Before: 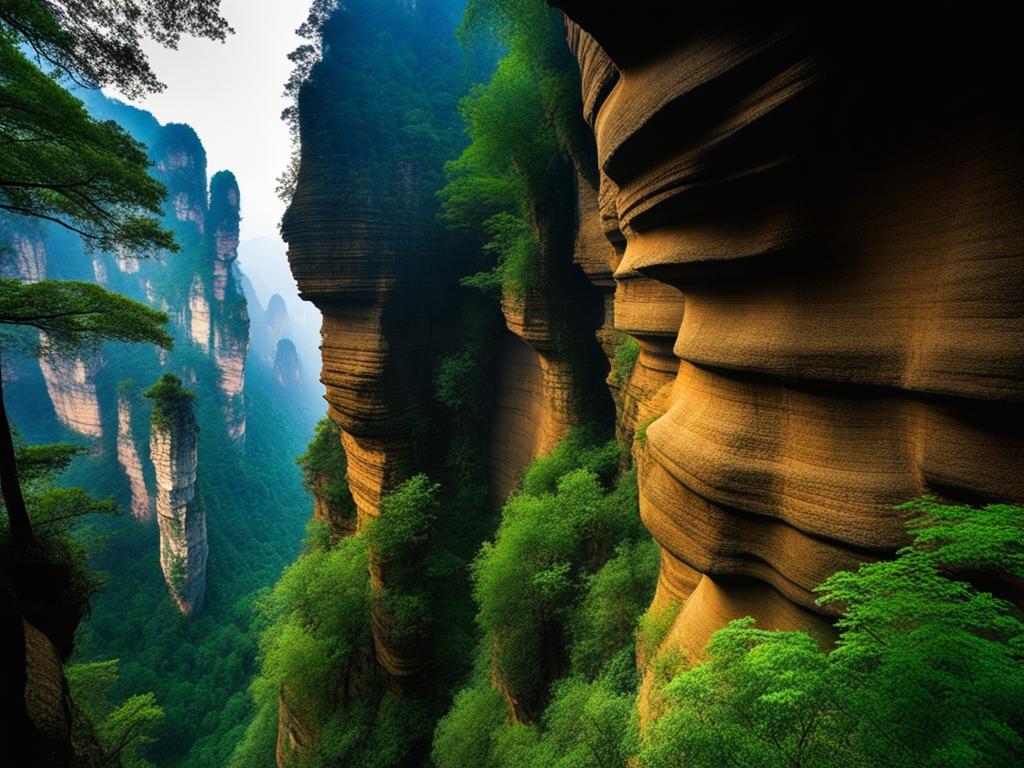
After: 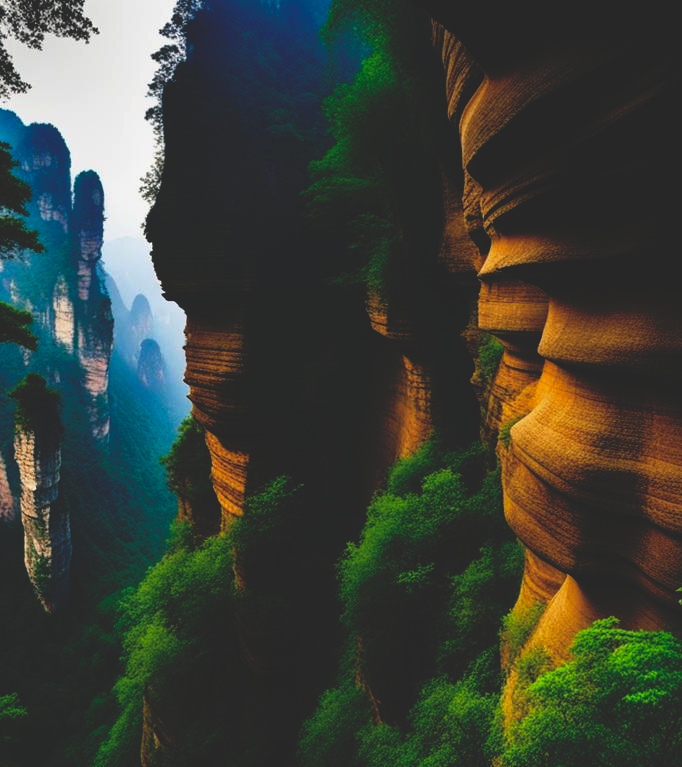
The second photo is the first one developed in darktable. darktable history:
exposure: exposure -0.116 EV, compensate exposure bias true, compensate highlight preservation false
crop and rotate: left 13.342%, right 19.991%
base curve: curves: ch0 [(0, 0.02) (0.083, 0.036) (1, 1)], preserve colors none
